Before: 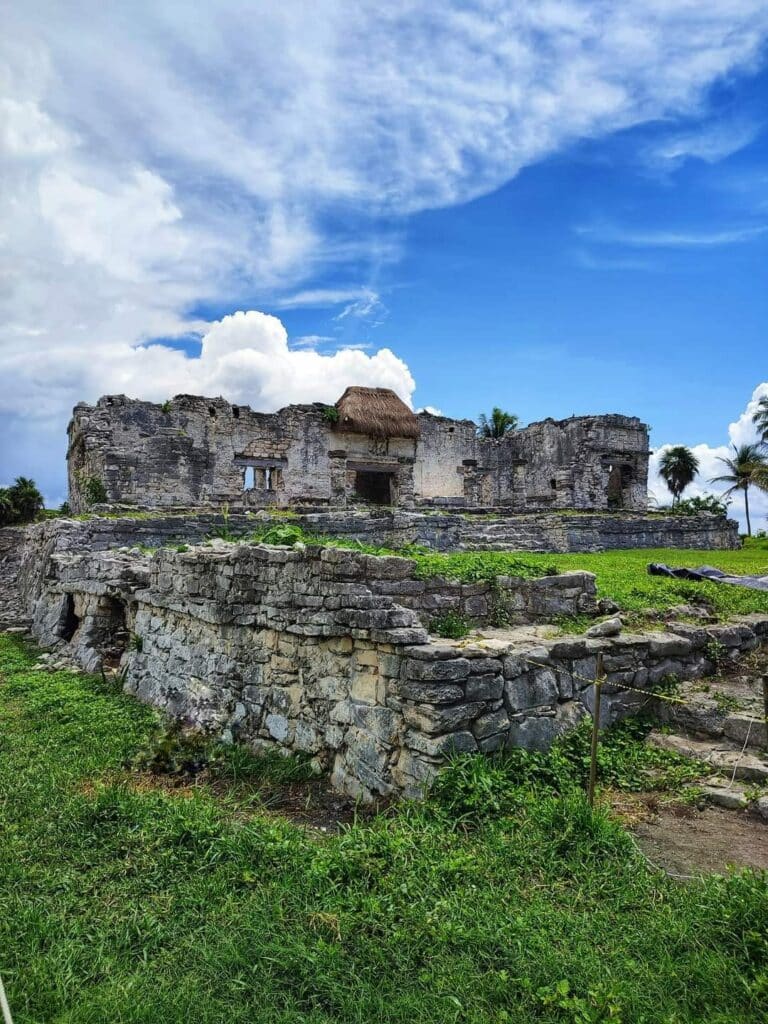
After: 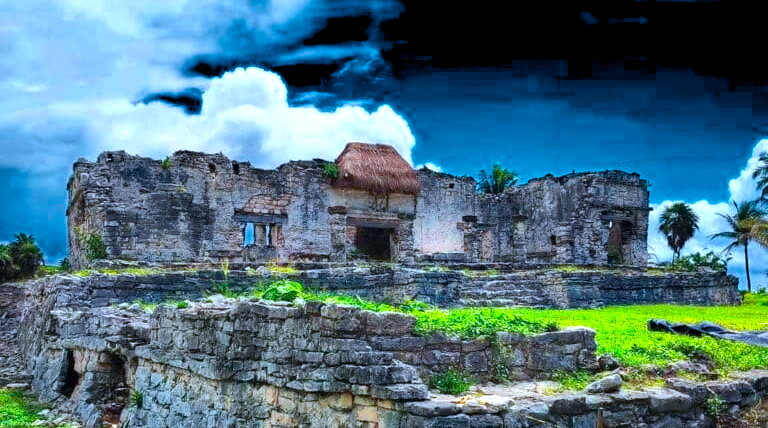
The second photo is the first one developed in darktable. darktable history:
crop and rotate: top 23.84%, bottom 34.294%
color calibration: output R [1.422, -0.35, -0.252, 0], output G [-0.238, 1.259, -0.084, 0], output B [-0.081, -0.196, 1.58, 0], output brightness [0.49, 0.671, -0.57, 0], illuminant same as pipeline (D50), adaptation none (bypass), saturation algorithm version 1 (2020)
